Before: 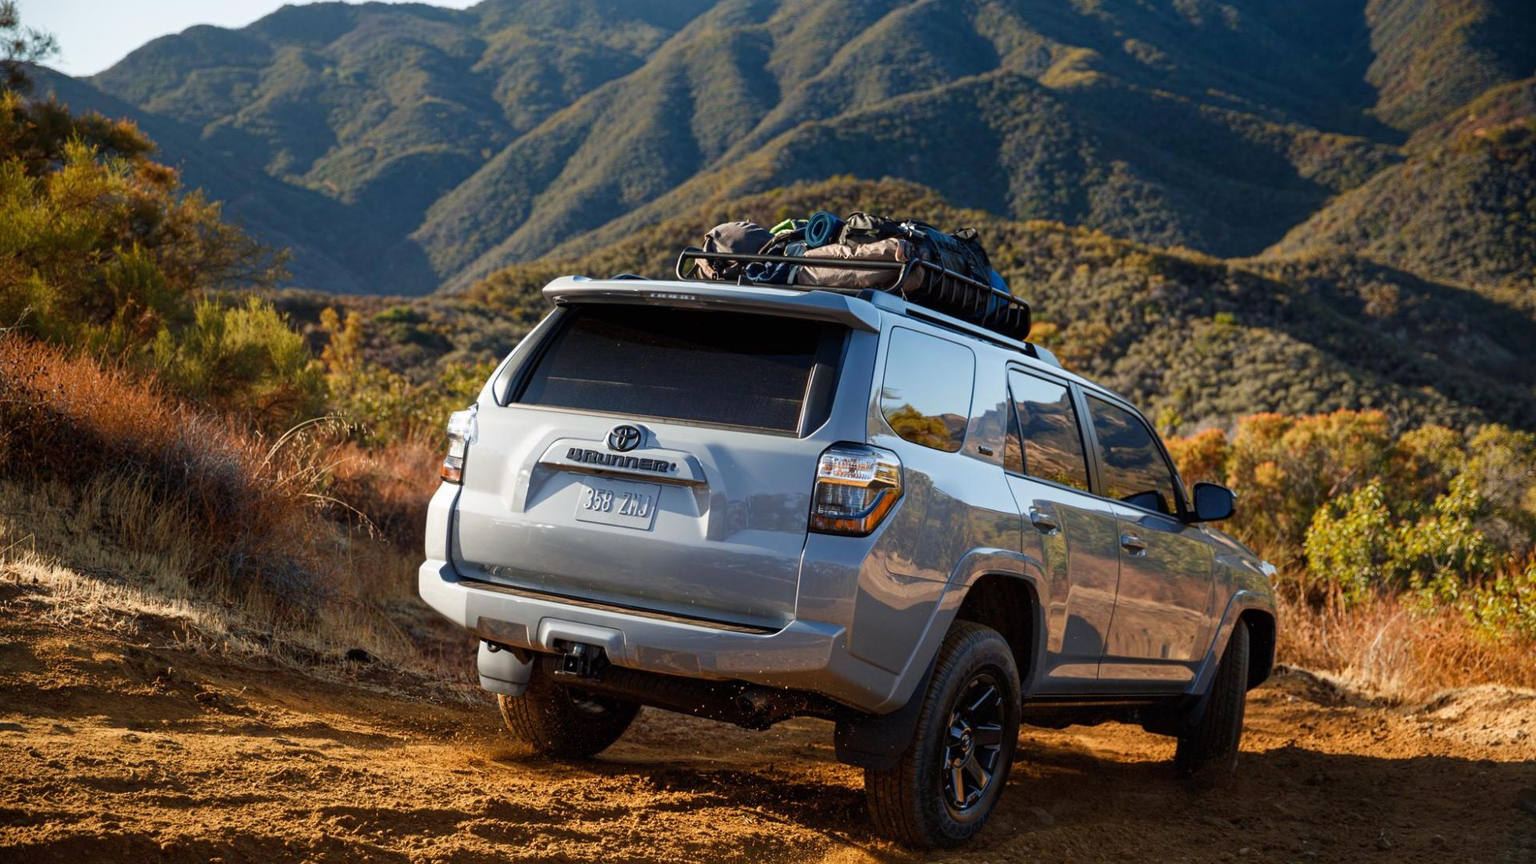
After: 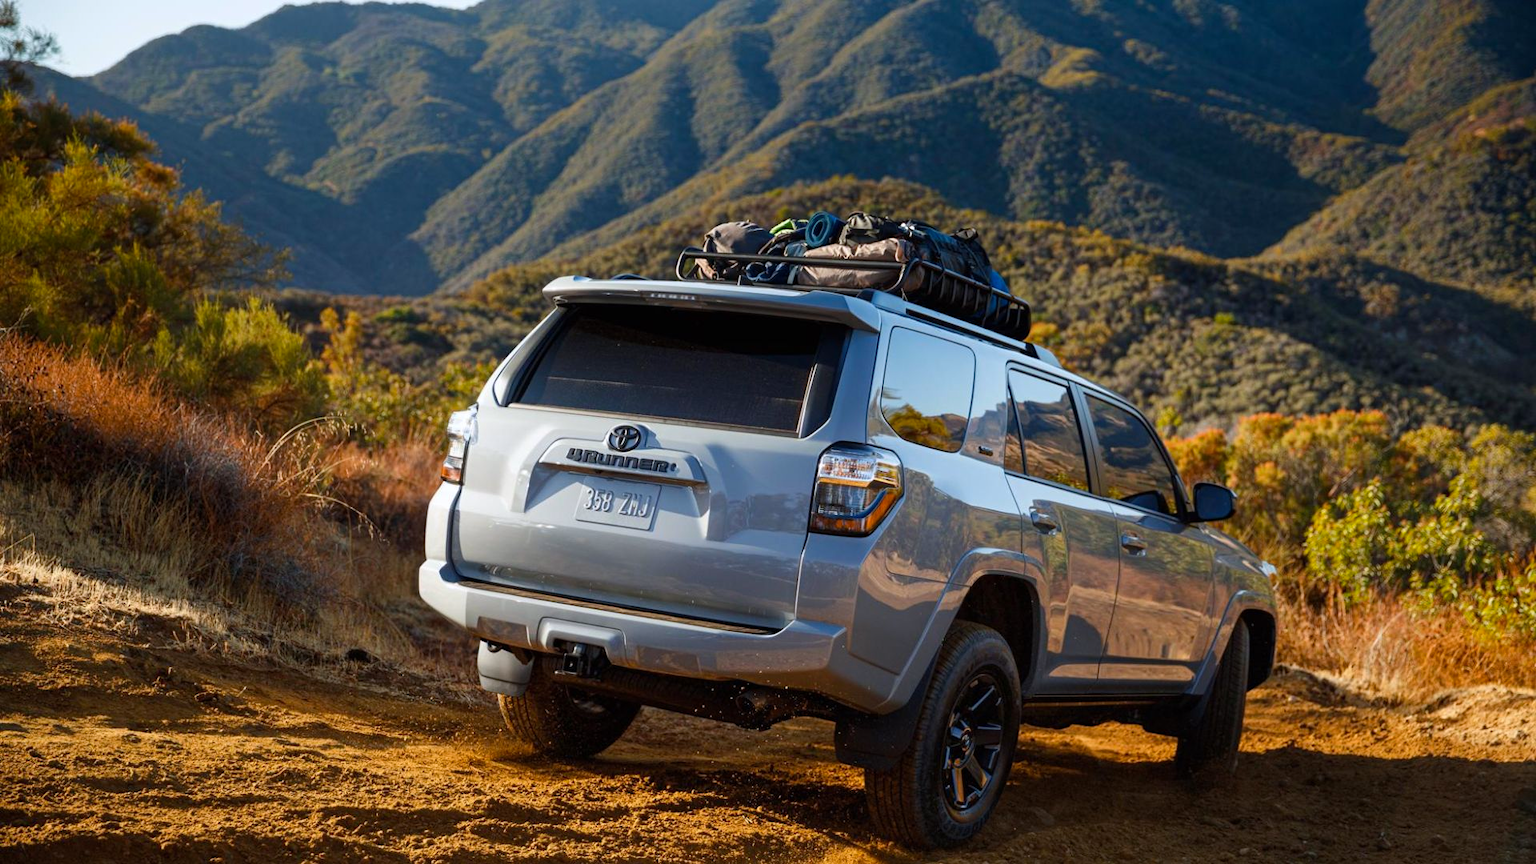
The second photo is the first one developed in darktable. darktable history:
white balance: red 0.988, blue 1.017
color balance rgb: perceptual saturation grading › global saturation 10%, global vibrance 10%
